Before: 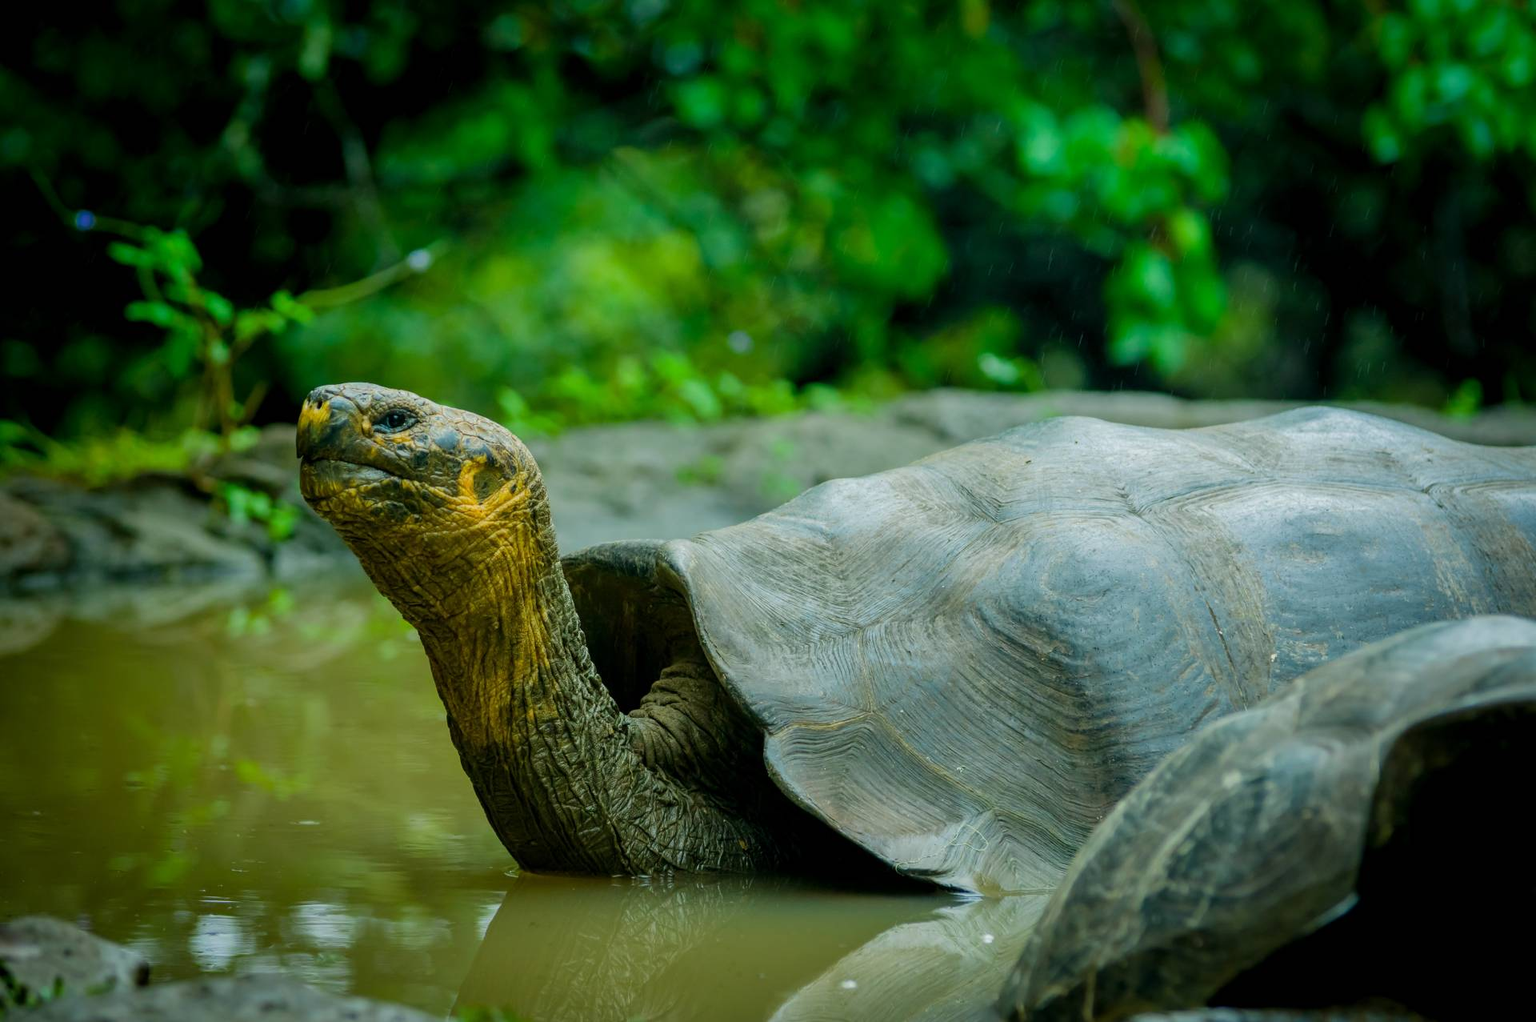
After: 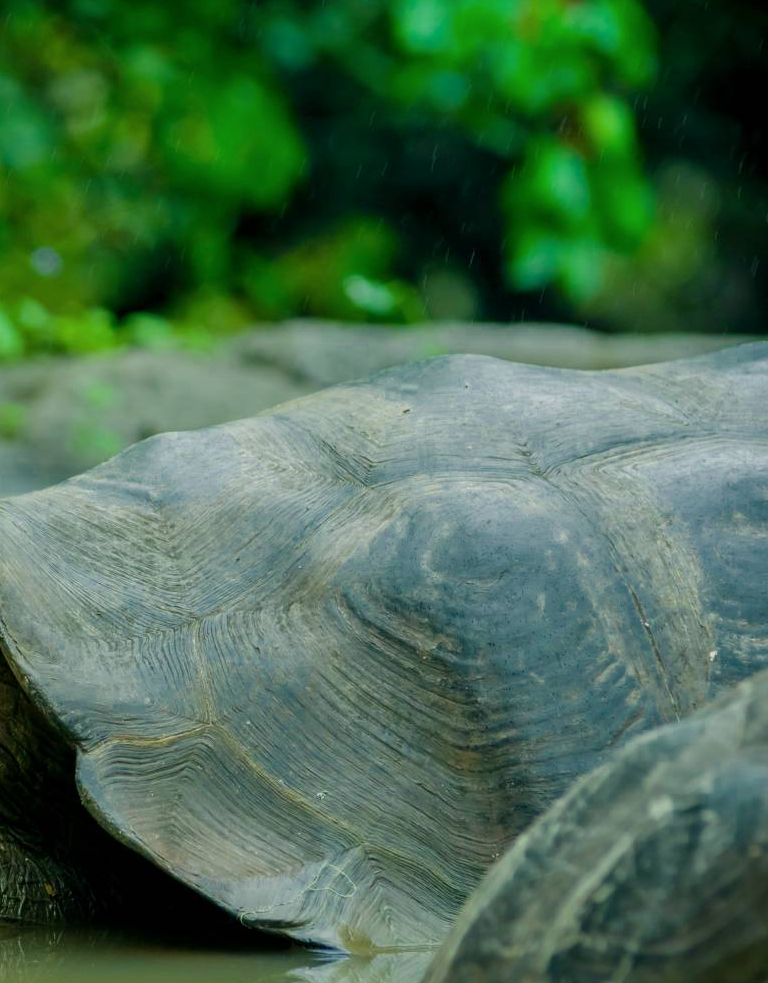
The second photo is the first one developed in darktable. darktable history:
color zones: curves: ch0 [(0, 0.497) (0.143, 0.5) (0.286, 0.5) (0.429, 0.483) (0.571, 0.116) (0.714, -0.006) (0.857, 0.28) (1, 0.497)]
exposure: exposure -0.026 EV, compensate highlight preservation false
crop: left 45.801%, top 13.04%, right 14.16%, bottom 9.91%
